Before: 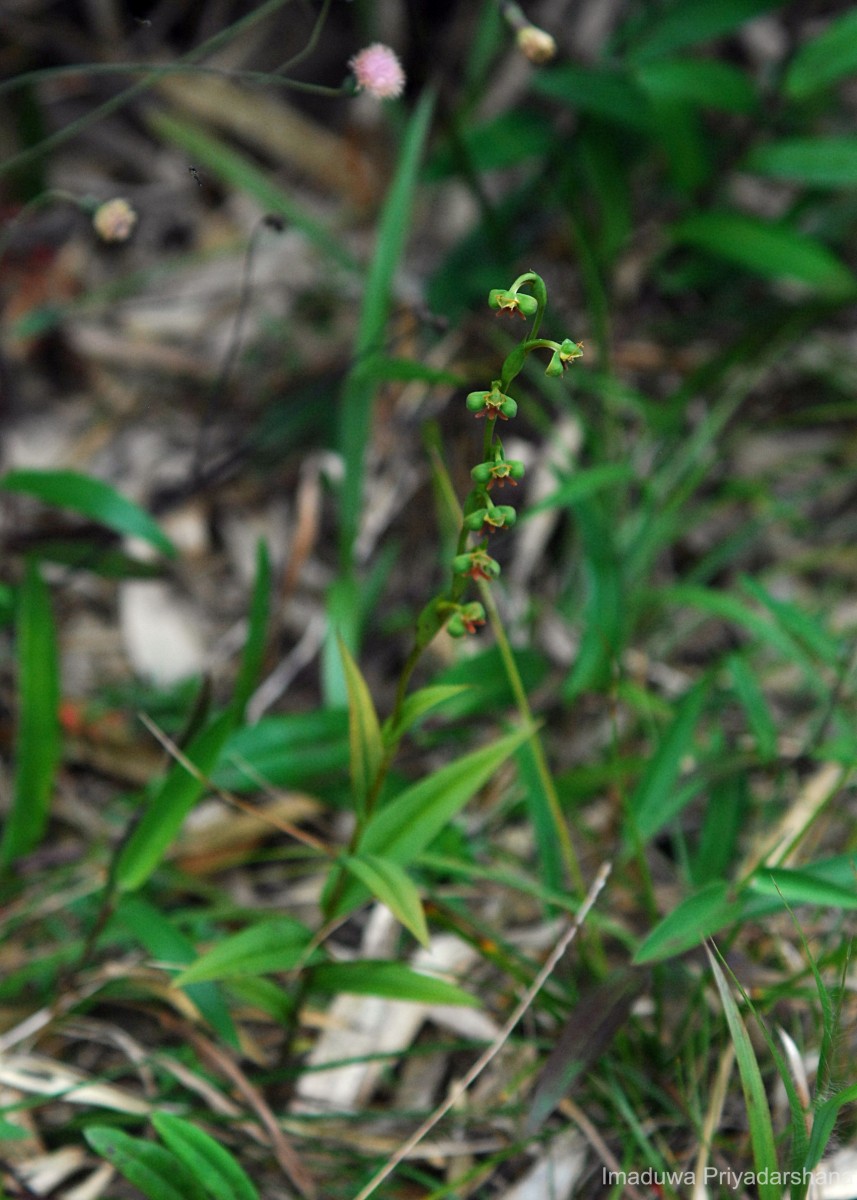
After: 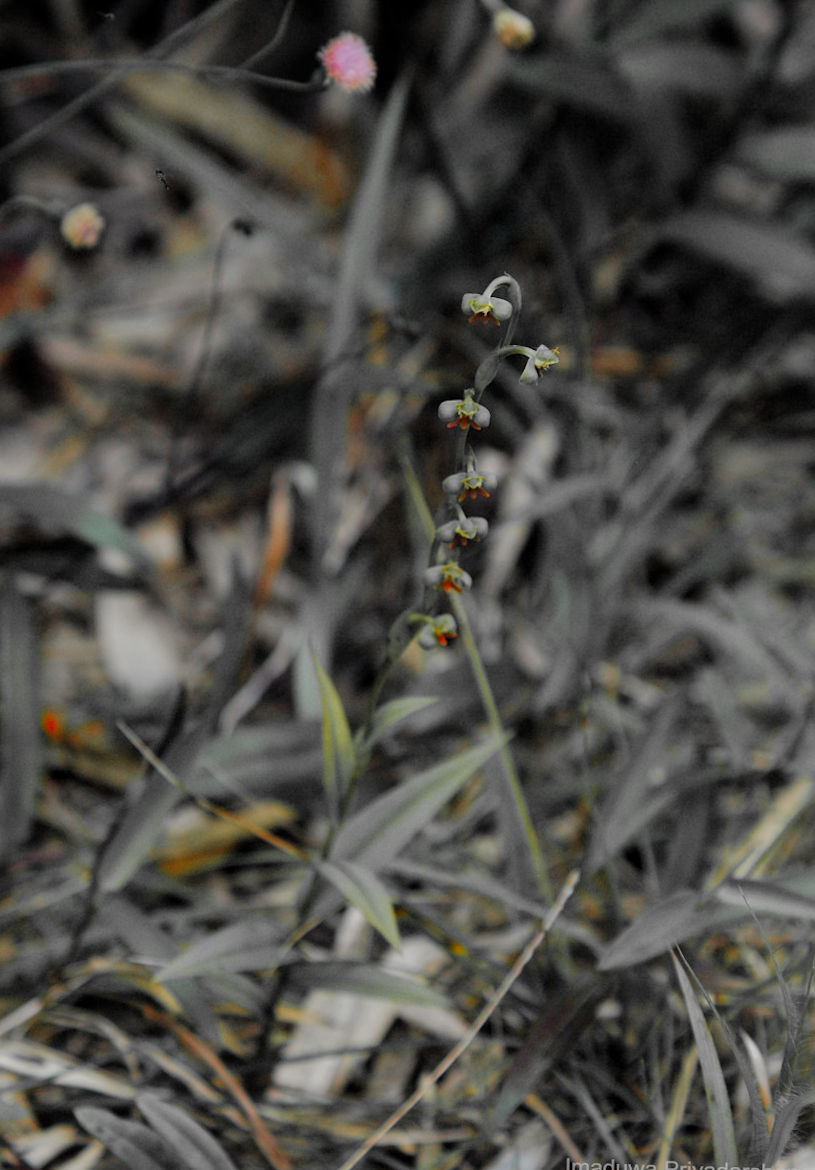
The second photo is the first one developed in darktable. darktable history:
filmic rgb: black relative exposure -4.4 EV, white relative exposure 5 EV, threshold 3 EV, hardness 2.23, latitude 40.06%, contrast 1.15, highlights saturation mix 10%, shadows ↔ highlights balance 1.04%, preserve chrominance RGB euclidean norm (legacy), color science v4 (2020), enable highlight reconstruction true
rotate and perspective: rotation 0.074°, lens shift (vertical) 0.096, lens shift (horizontal) -0.041, crop left 0.043, crop right 0.952, crop top 0.024, crop bottom 0.979
local contrast: highlights 100%, shadows 100%, detail 120%, midtone range 0.2
exposure: black level correction -0.015, exposure -0.125 EV, compensate highlight preservation false
color zones: curves: ch1 [(0, 0.679) (0.143, 0.647) (0.286, 0.261) (0.378, -0.011) (0.571, 0.396) (0.714, 0.399) (0.857, 0.406) (1, 0.679)]
